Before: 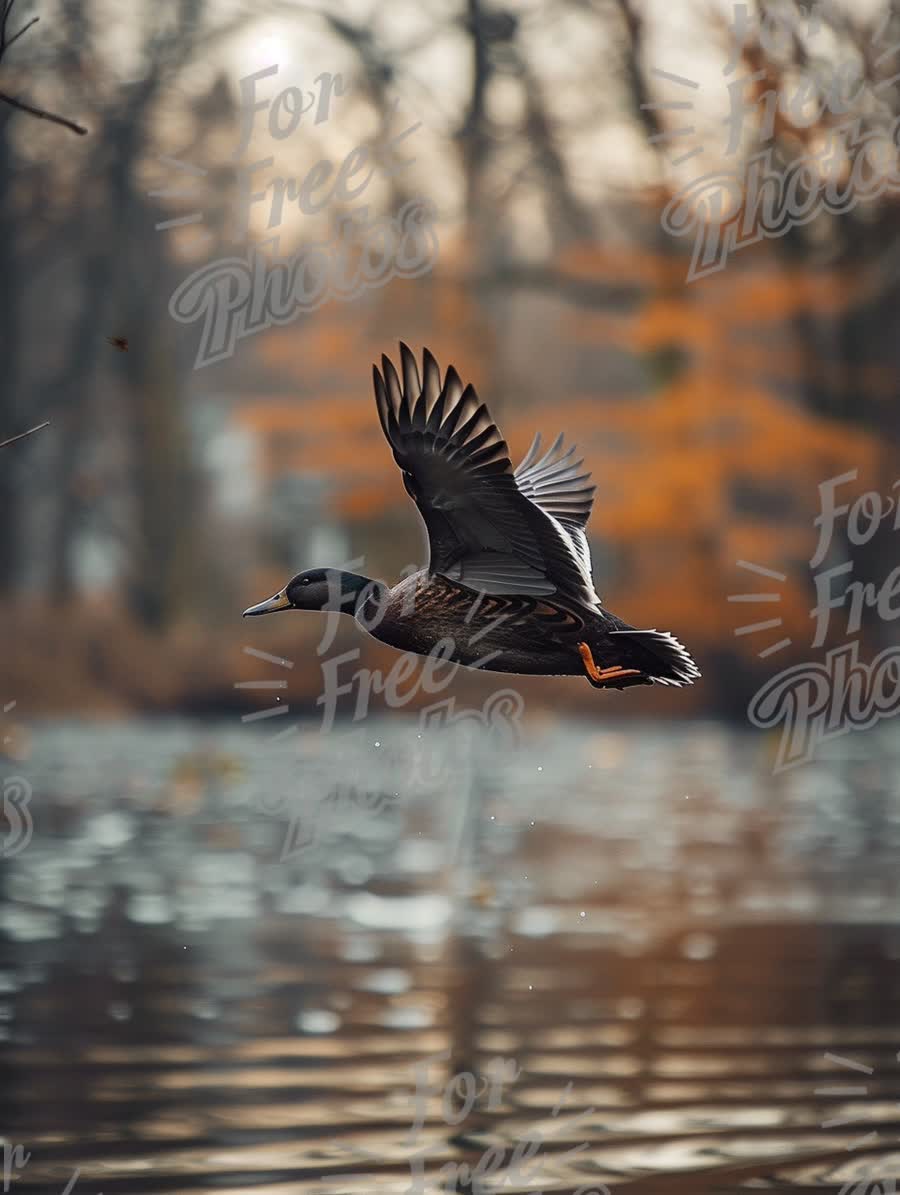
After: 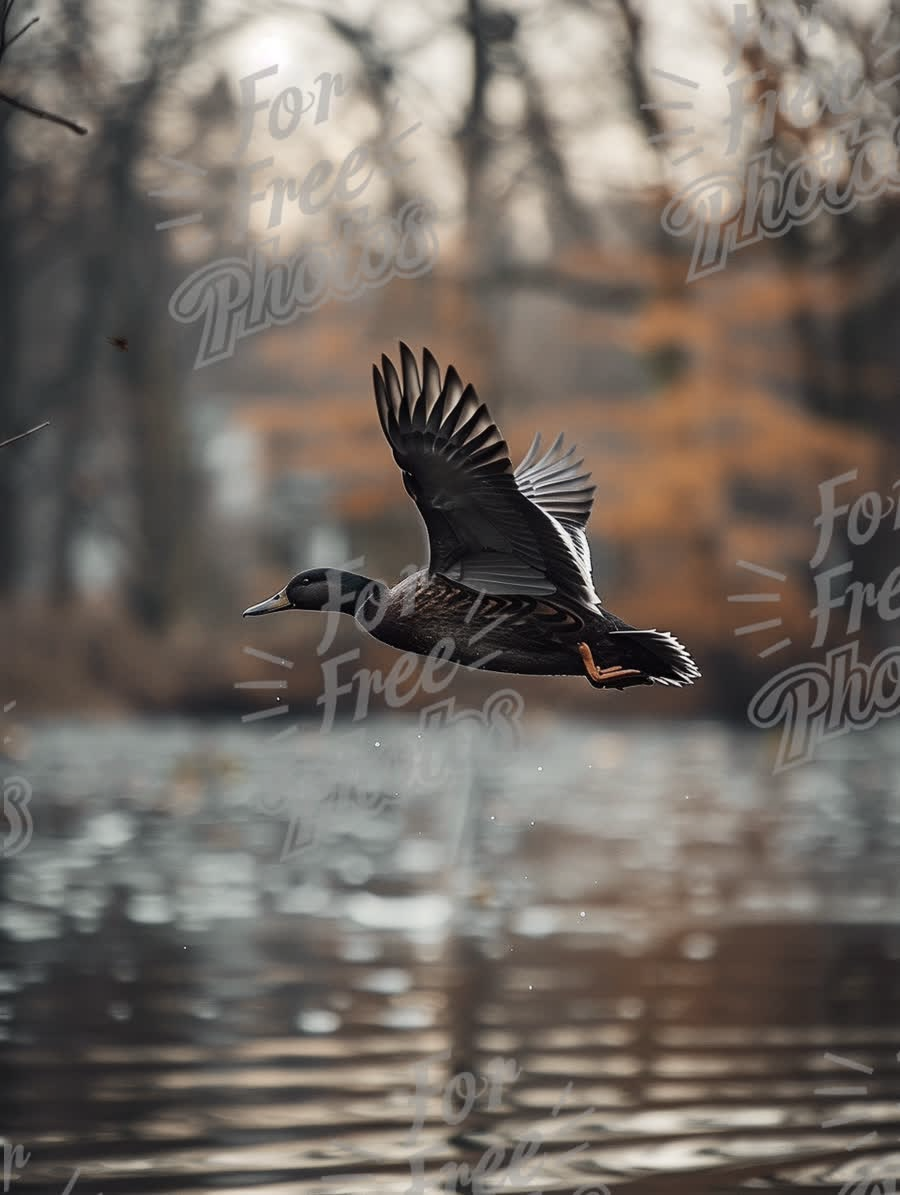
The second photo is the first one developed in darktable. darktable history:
contrast brightness saturation: contrast 0.104, saturation -0.374
